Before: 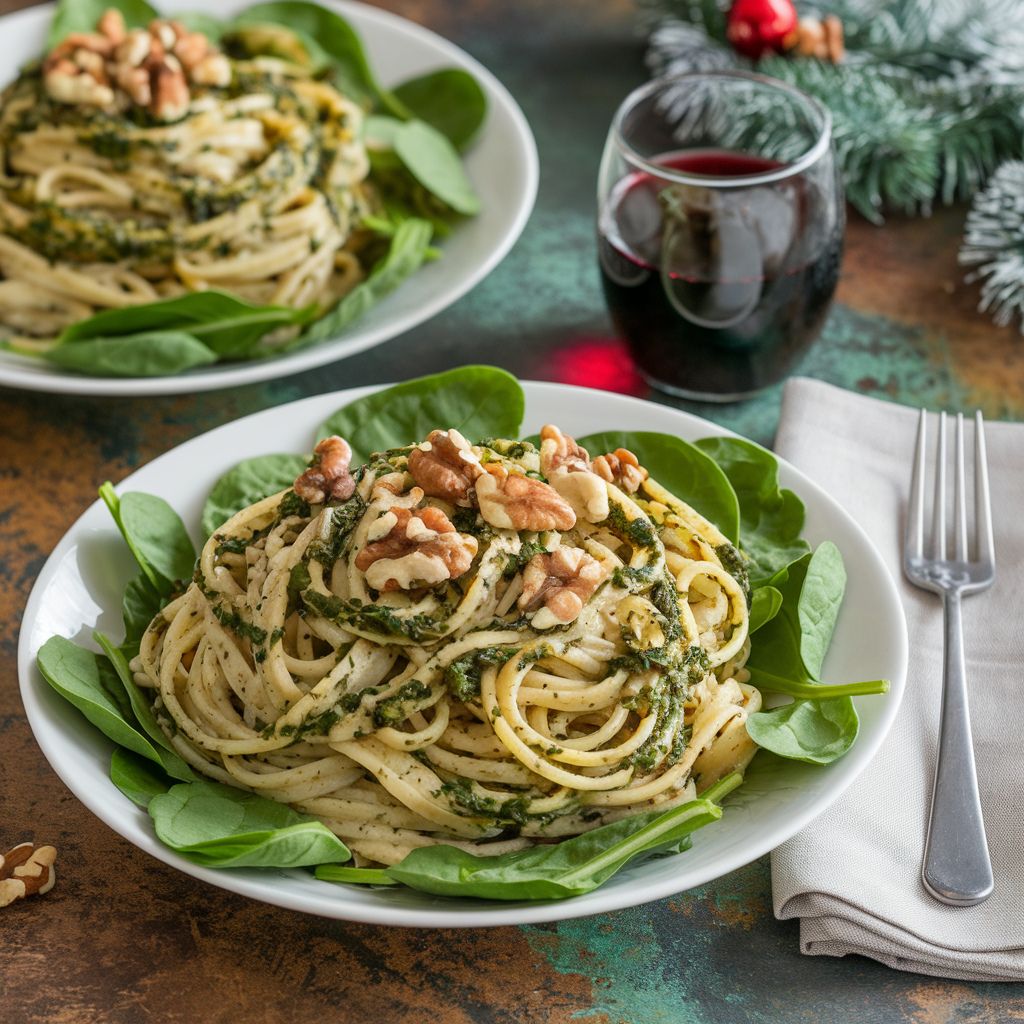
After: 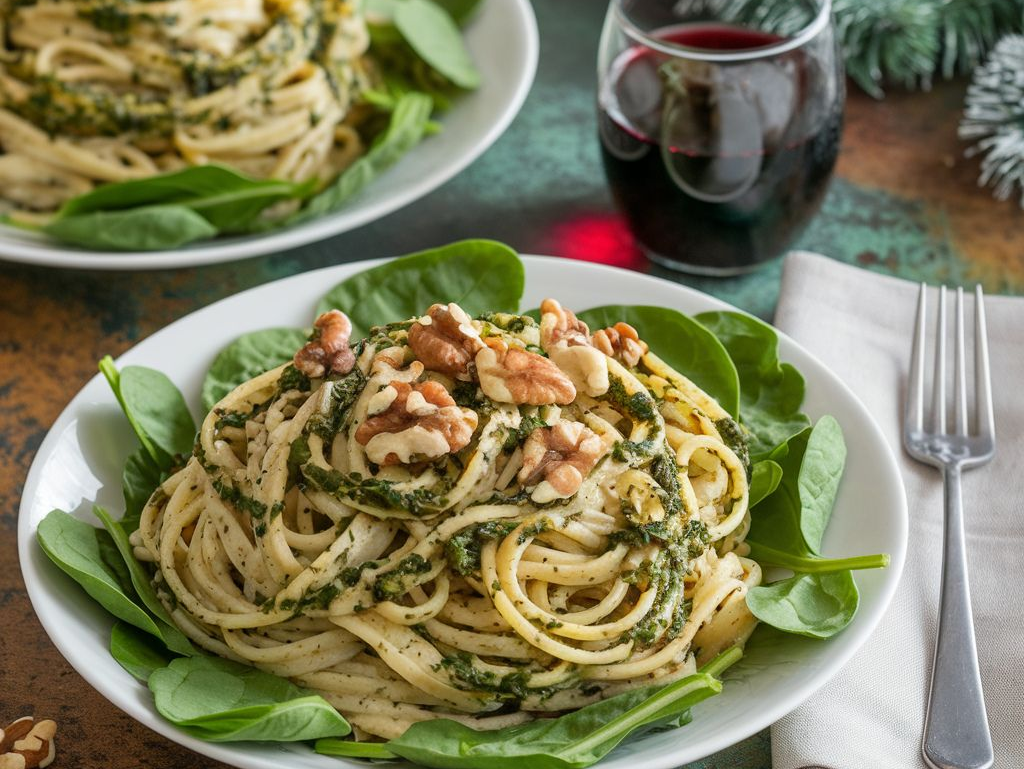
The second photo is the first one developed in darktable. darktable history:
crop and rotate: top 12.383%, bottom 12.436%
